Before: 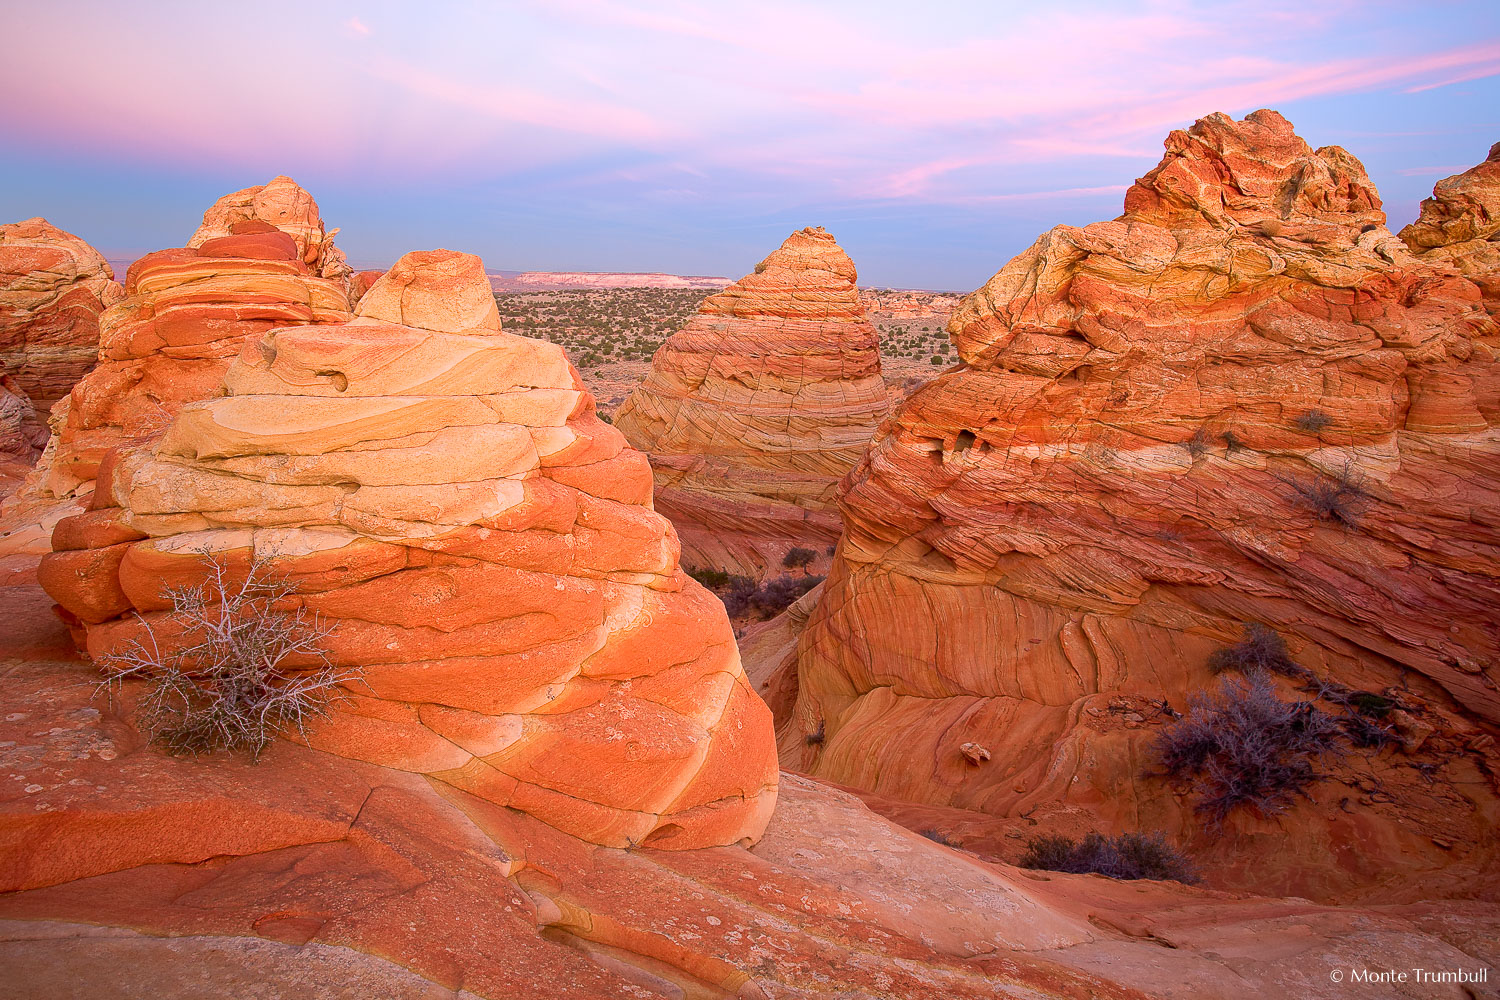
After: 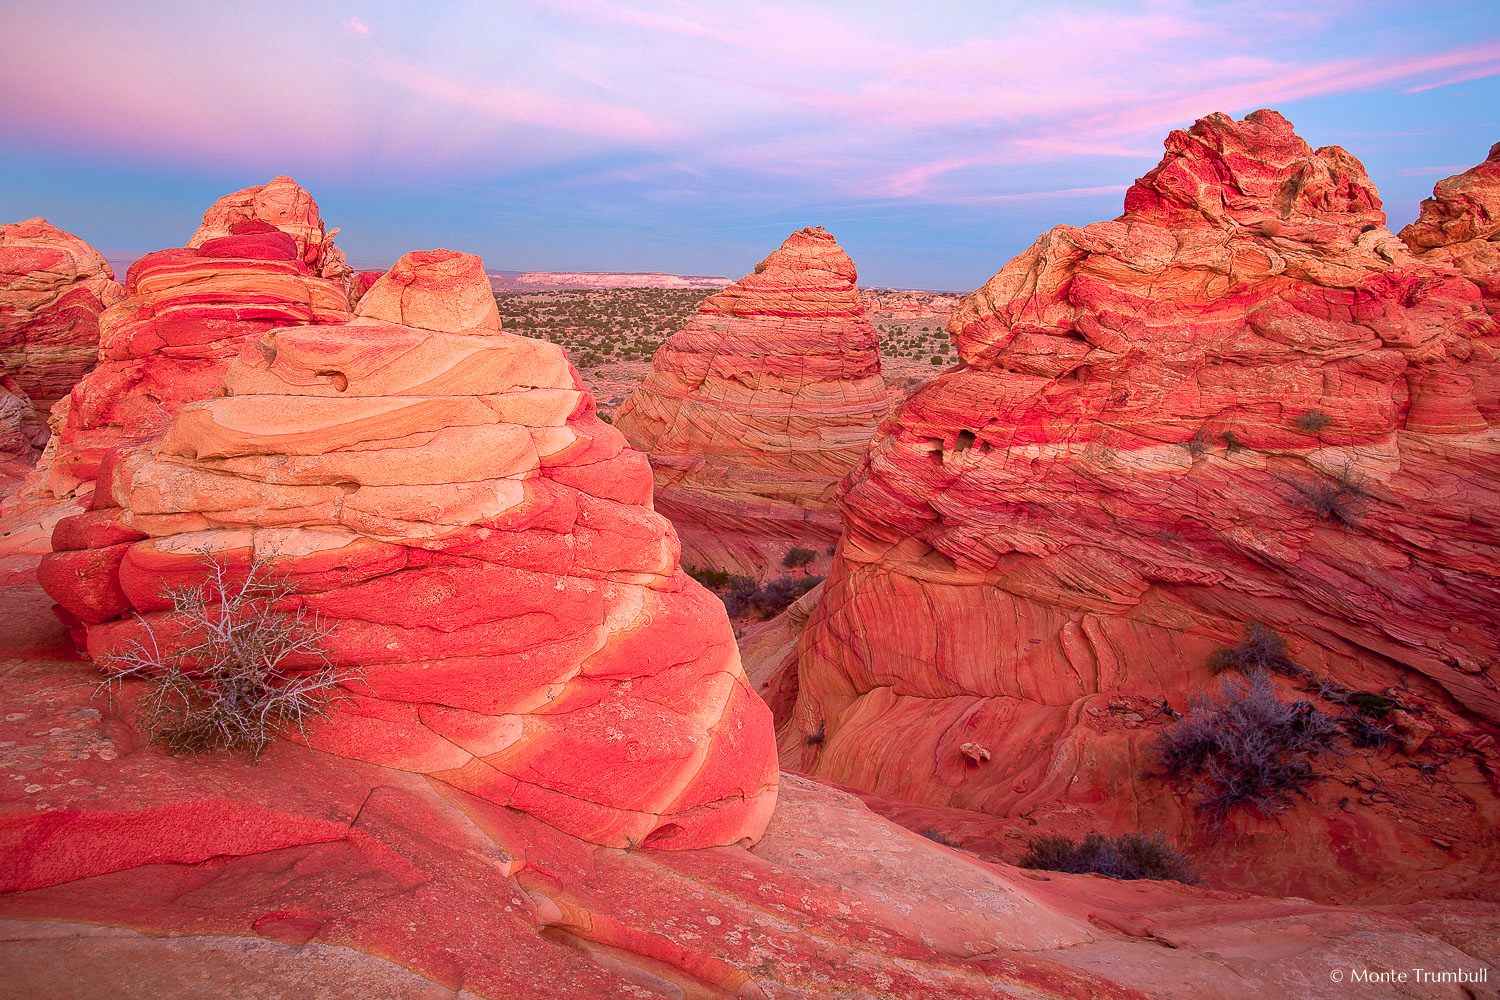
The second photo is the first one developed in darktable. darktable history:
shadows and highlights: shadows 32.83, highlights -47.7, soften with gaussian
color zones: curves: ch1 [(0.29, 0.492) (0.373, 0.185) (0.509, 0.481)]; ch2 [(0.25, 0.462) (0.749, 0.457)], mix 40.67%
